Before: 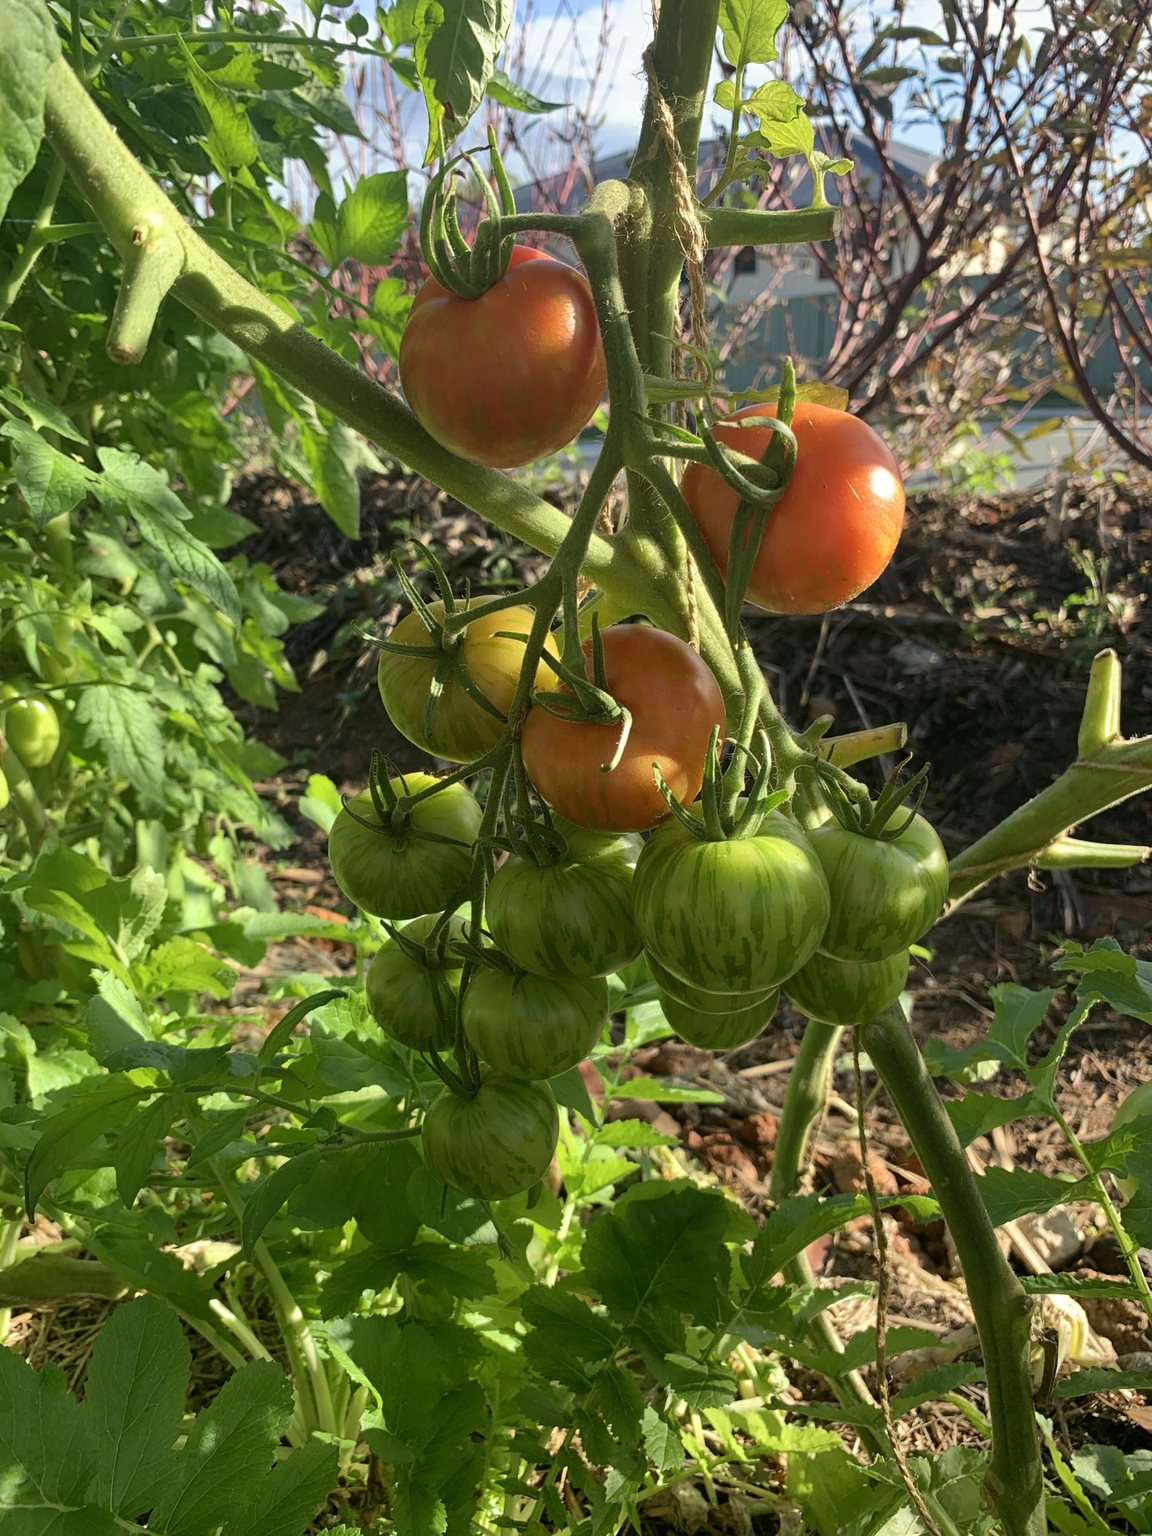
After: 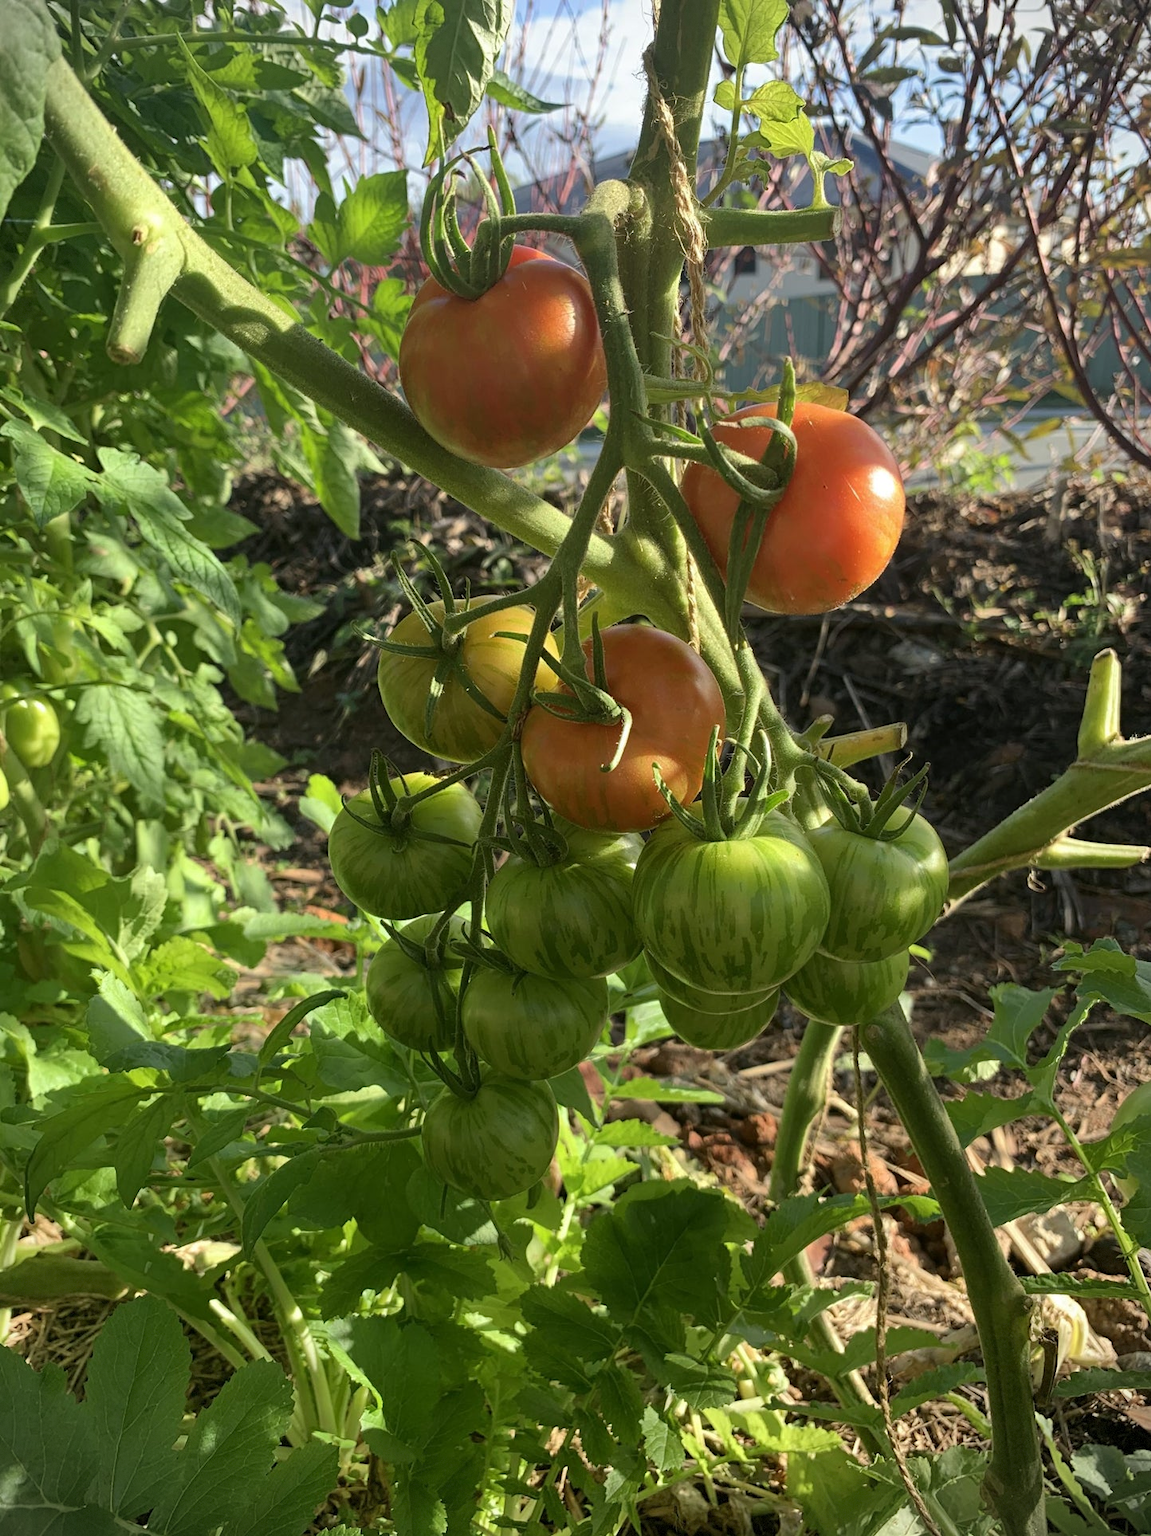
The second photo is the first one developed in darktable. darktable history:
vignetting: fall-off start 91.12%, dithering 8-bit output
